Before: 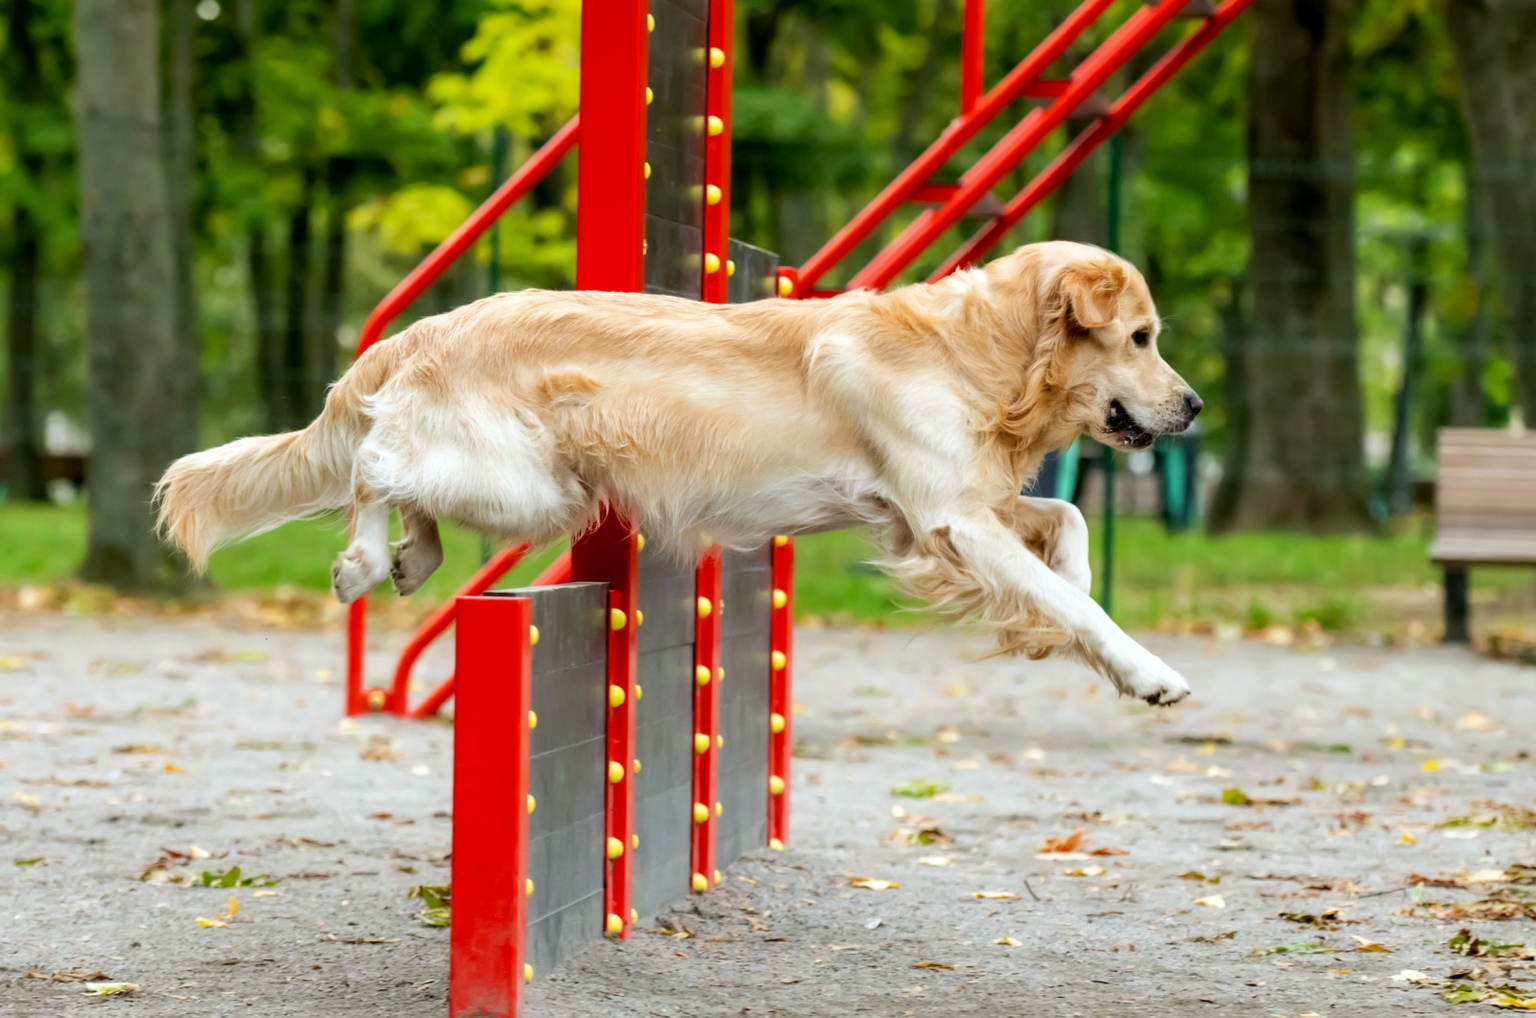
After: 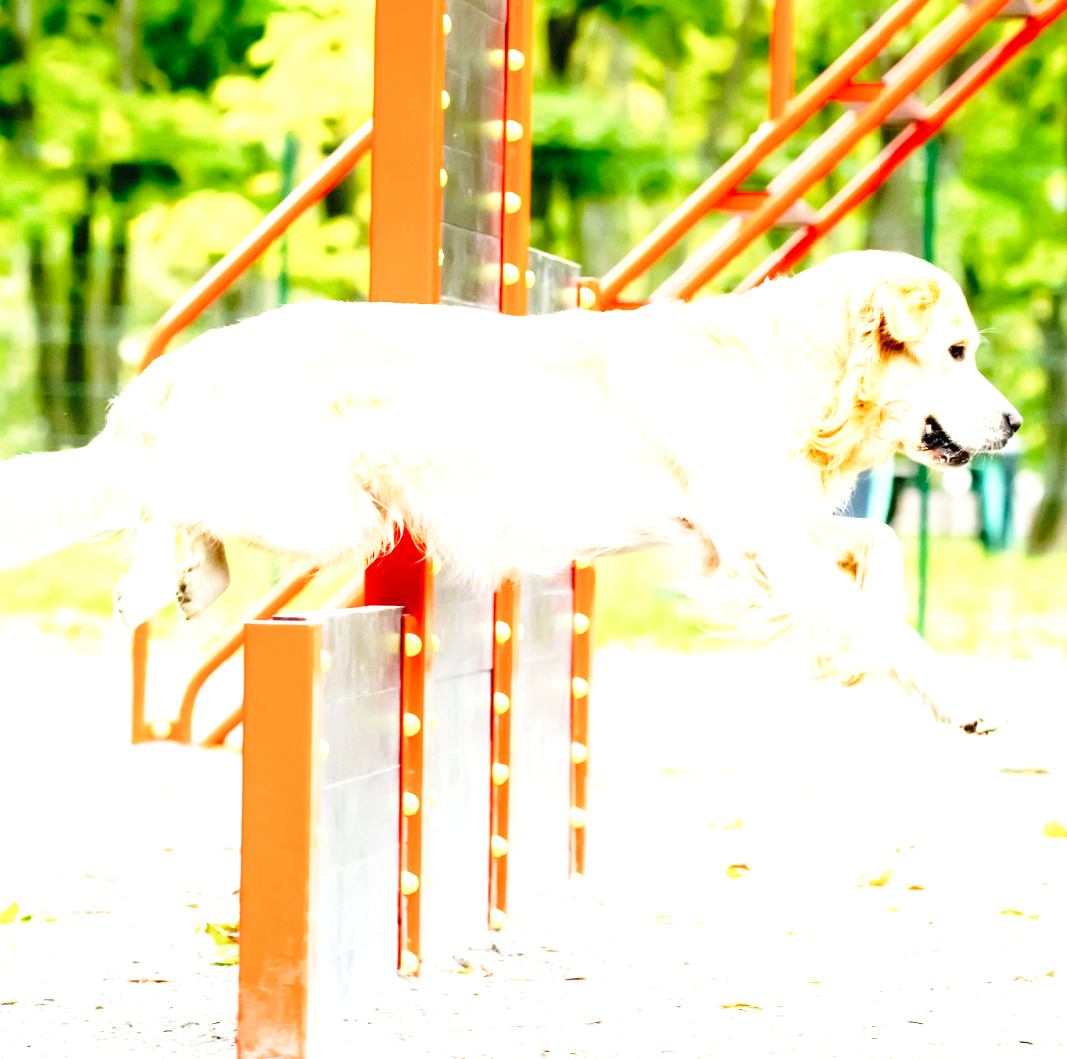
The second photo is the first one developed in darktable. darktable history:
exposure: black level correction 0, exposure 2.111 EV, compensate exposure bias true, compensate highlight preservation false
base curve: curves: ch0 [(0, 0) (0.028, 0.03) (0.121, 0.232) (0.46, 0.748) (0.859, 0.968) (1, 1)], preserve colors none
crop and rotate: left 14.462%, right 18.832%
